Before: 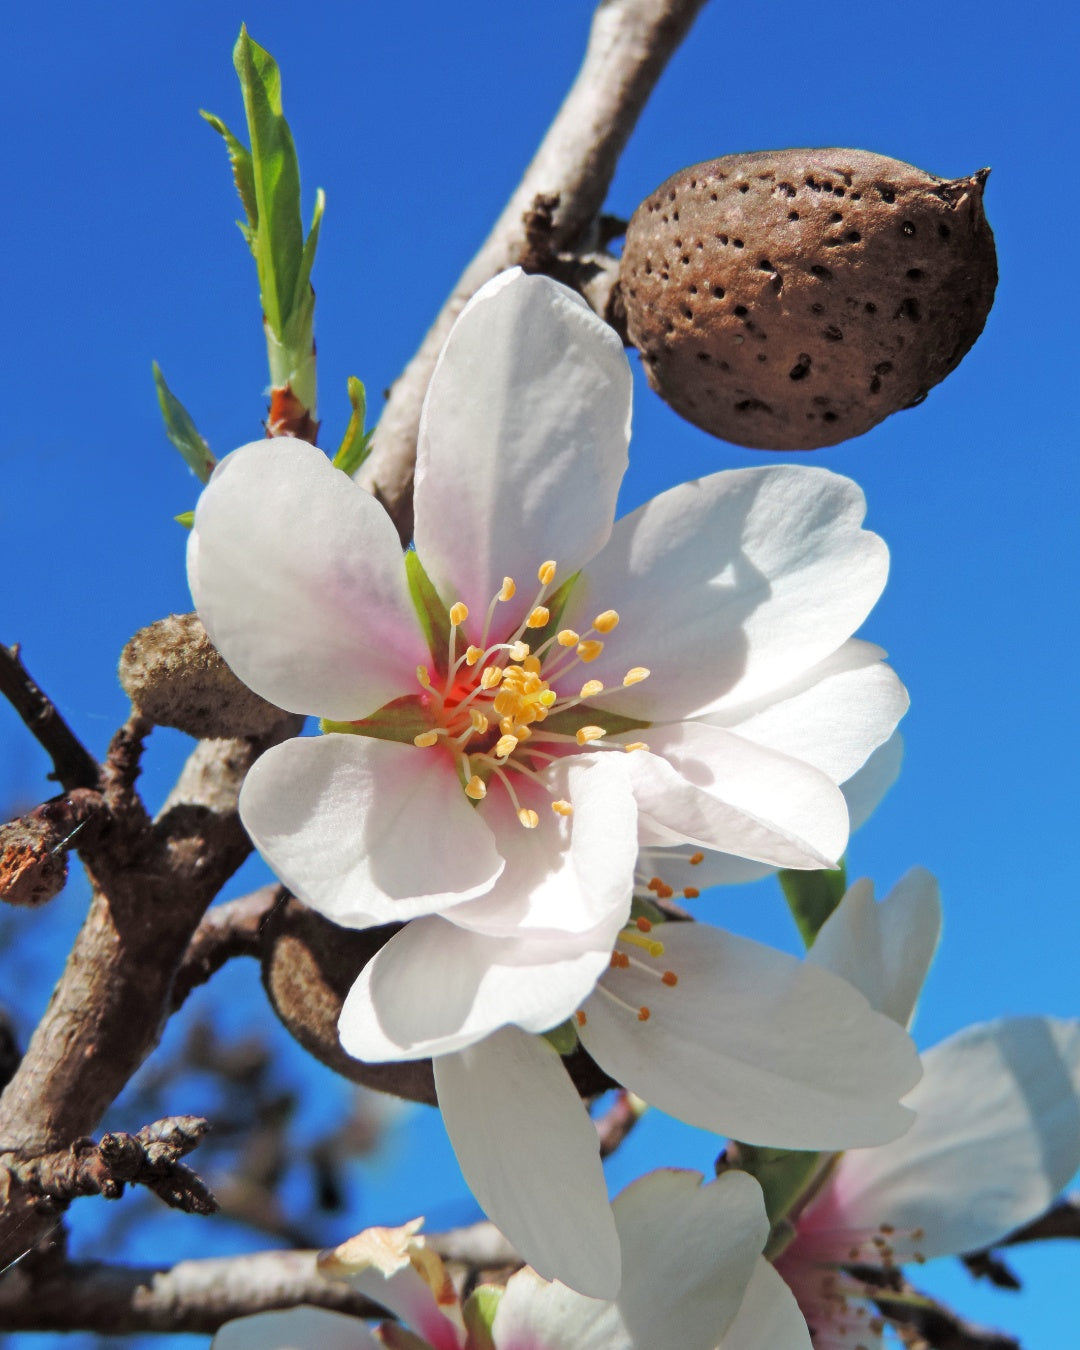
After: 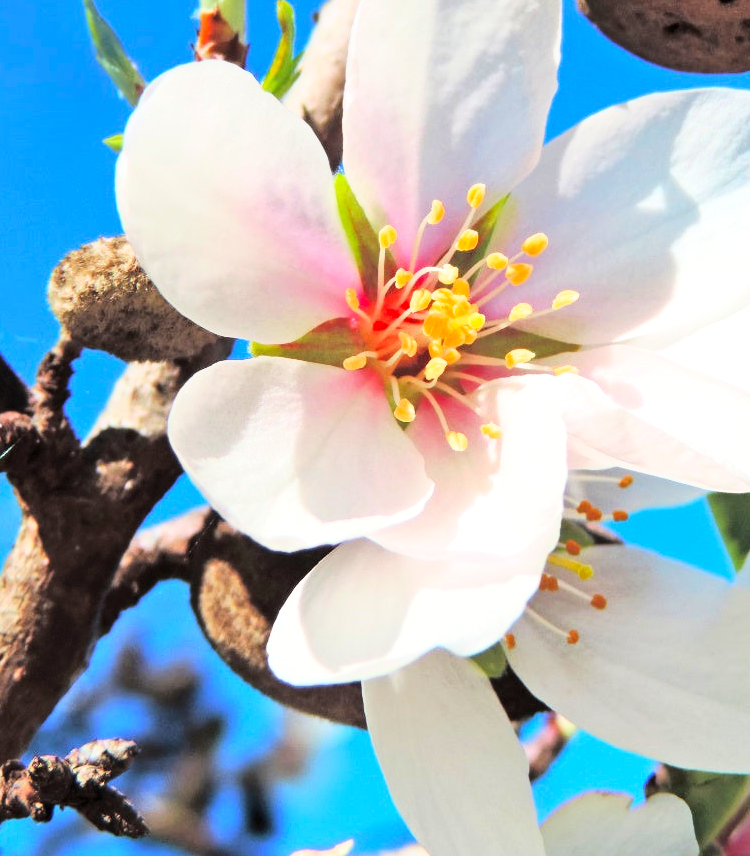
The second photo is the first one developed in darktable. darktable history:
crop: left 6.608%, top 27.996%, right 23.929%, bottom 8.566%
tone curve: curves: ch0 [(0, 0) (0.003, 0.003) (0.011, 0.013) (0.025, 0.028) (0.044, 0.05) (0.069, 0.078) (0.1, 0.113) (0.136, 0.153) (0.177, 0.2) (0.224, 0.271) (0.277, 0.374) (0.335, 0.47) (0.399, 0.574) (0.468, 0.688) (0.543, 0.79) (0.623, 0.859) (0.709, 0.919) (0.801, 0.957) (0.898, 0.978) (1, 1)], color space Lab, linked channels, preserve colors none
shadows and highlights: shadows 9.3, white point adjustment 1.08, highlights -39.64
